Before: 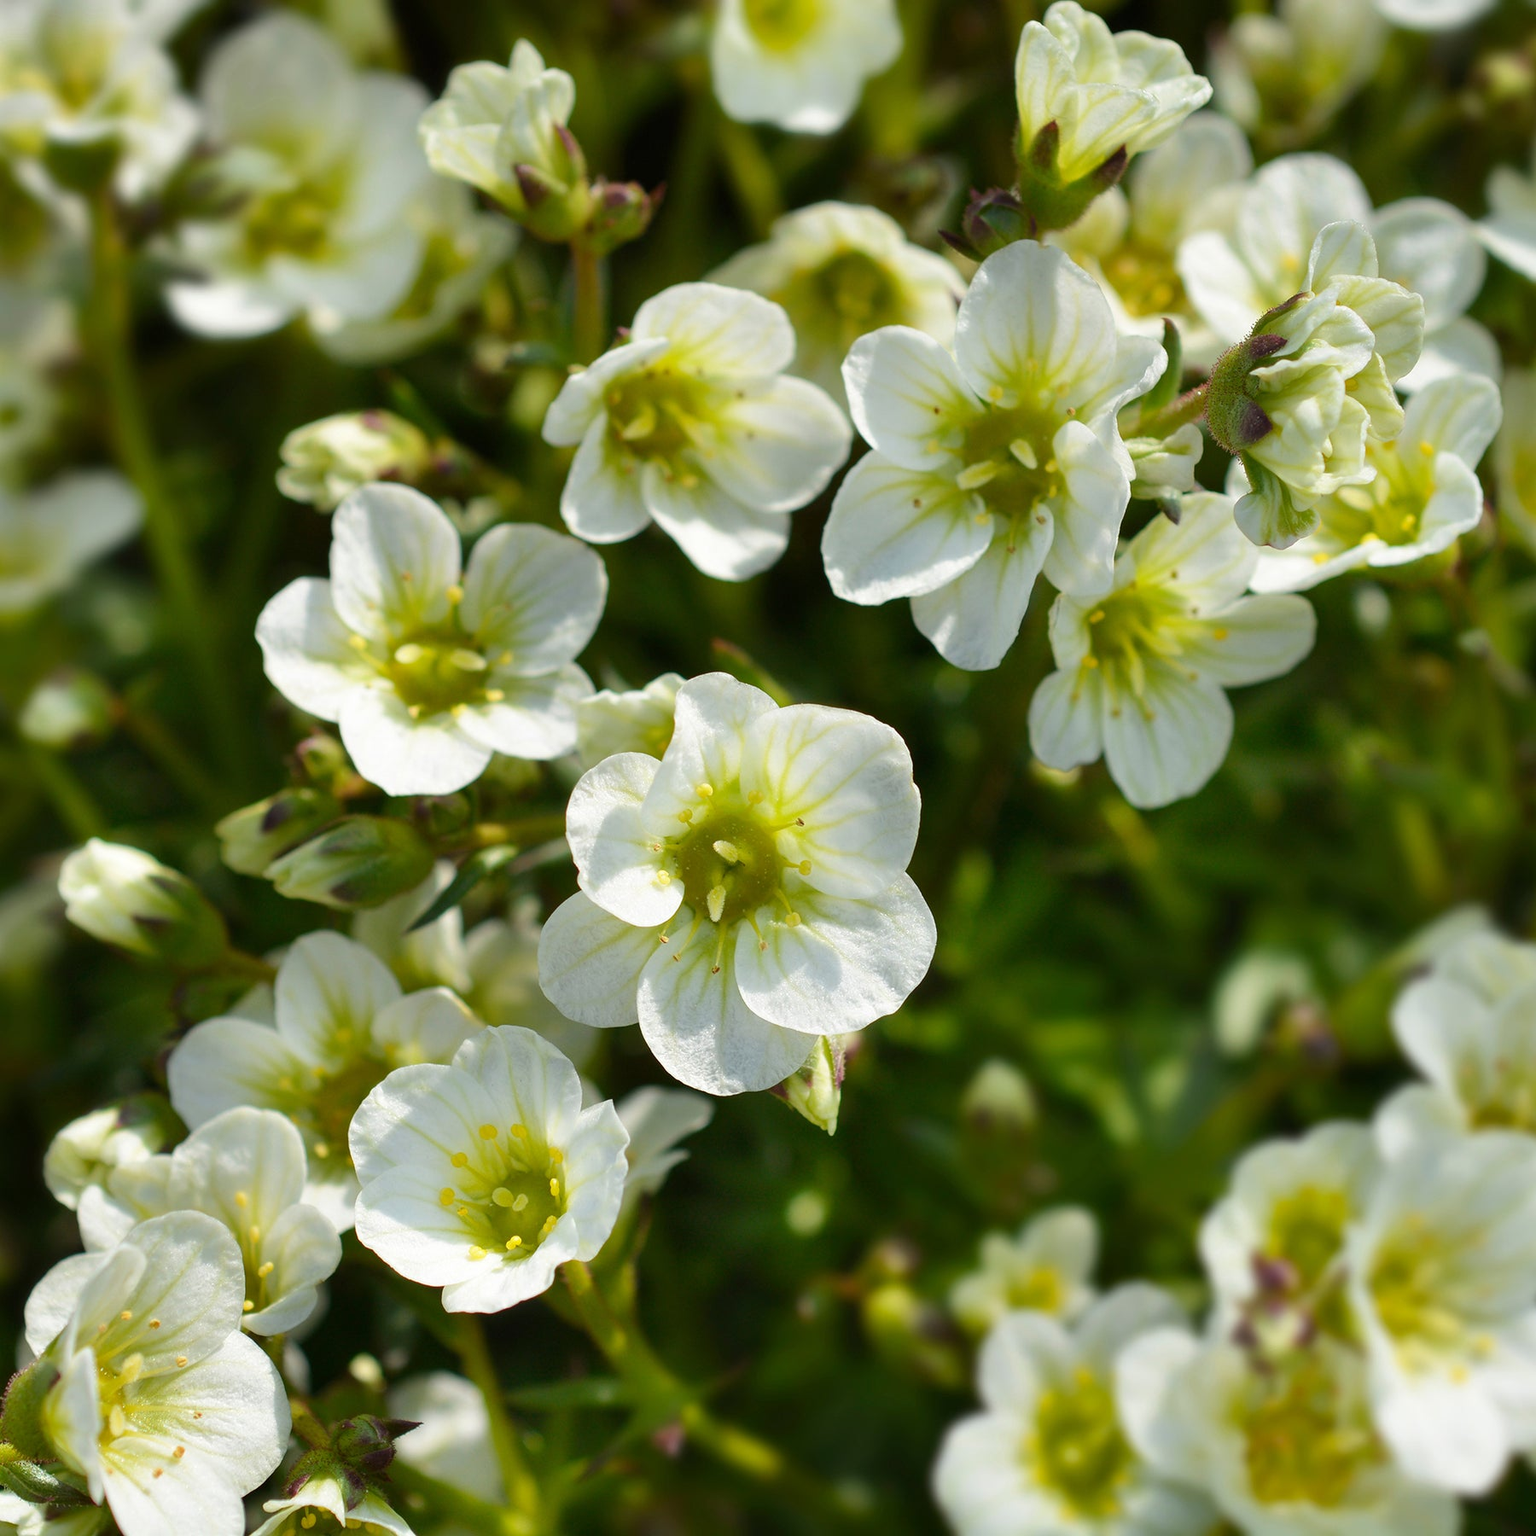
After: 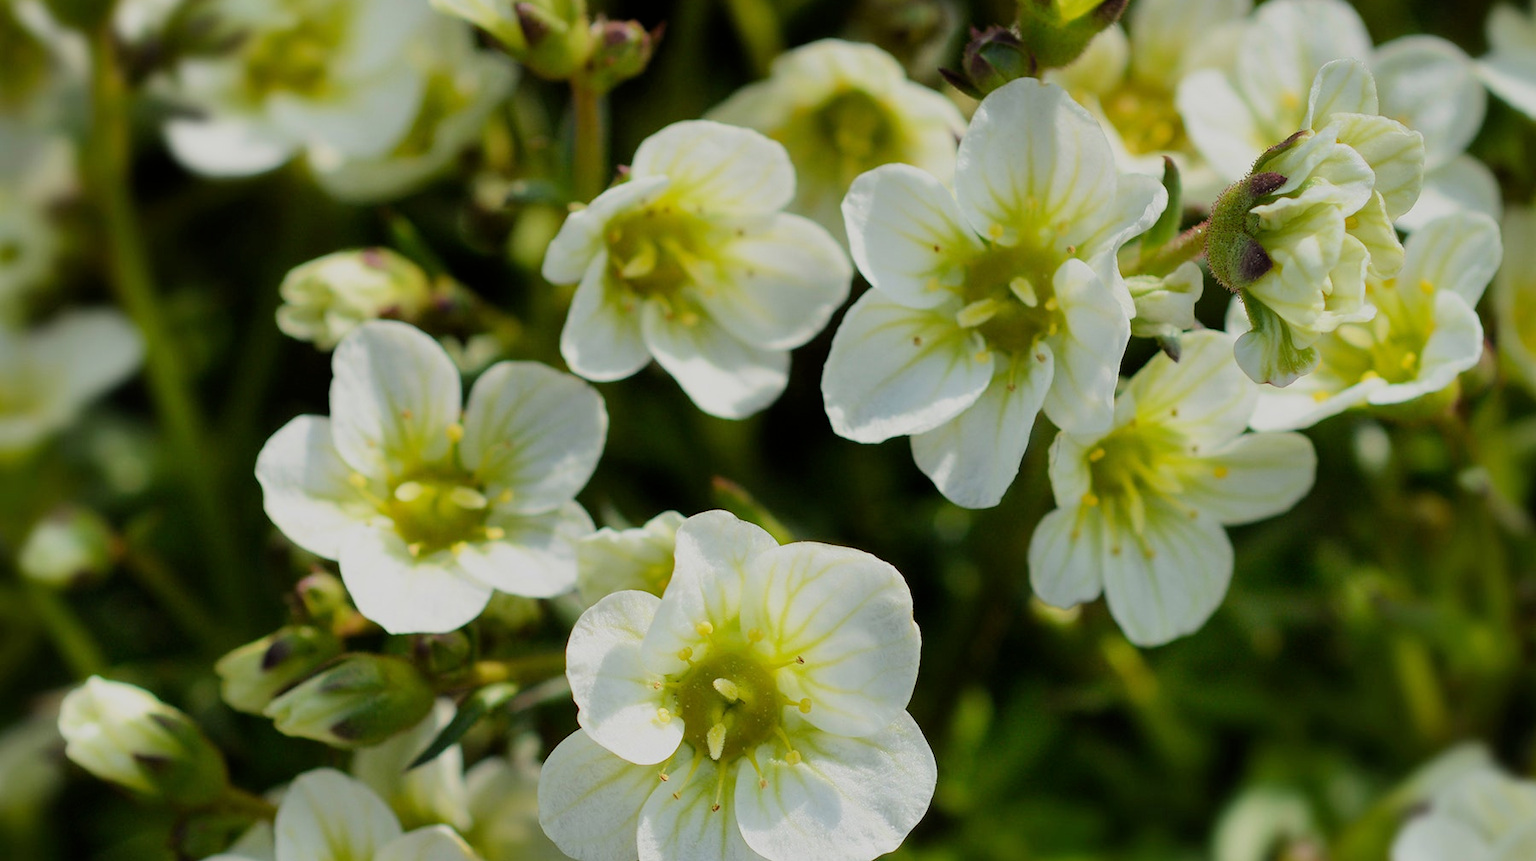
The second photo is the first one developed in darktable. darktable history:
crop and rotate: top 10.605%, bottom 33.274%
filmic rgb: black relative exposure -7.65 EV, white relative exposure 4.56 EV, hardness 3.61, color science v6 (2022)
rgb curve: mode RGB, independent channels
